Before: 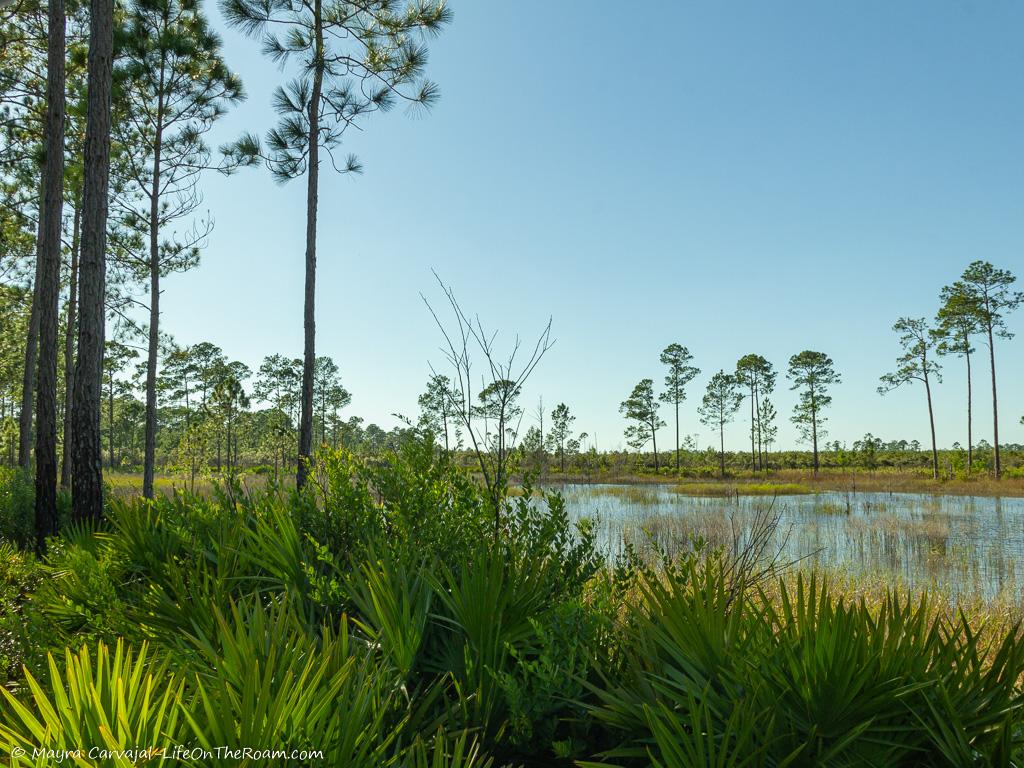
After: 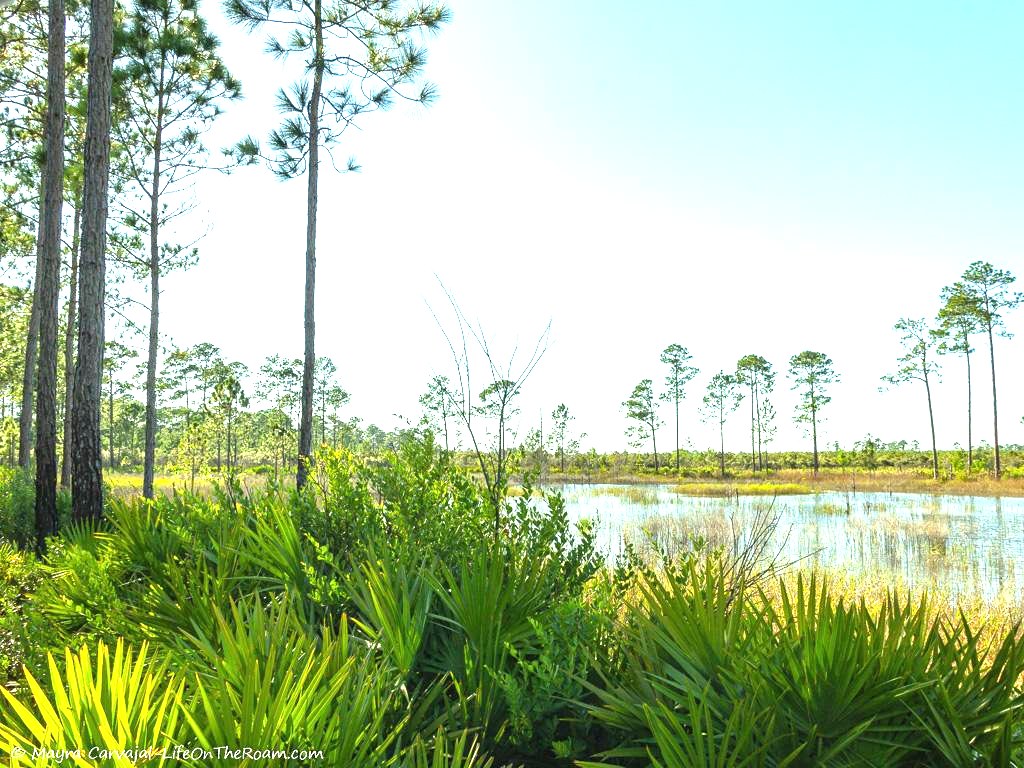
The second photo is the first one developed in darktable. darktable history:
exposure: black level correction 0, exposure 1.739 EV, compensate highlight preservation false
